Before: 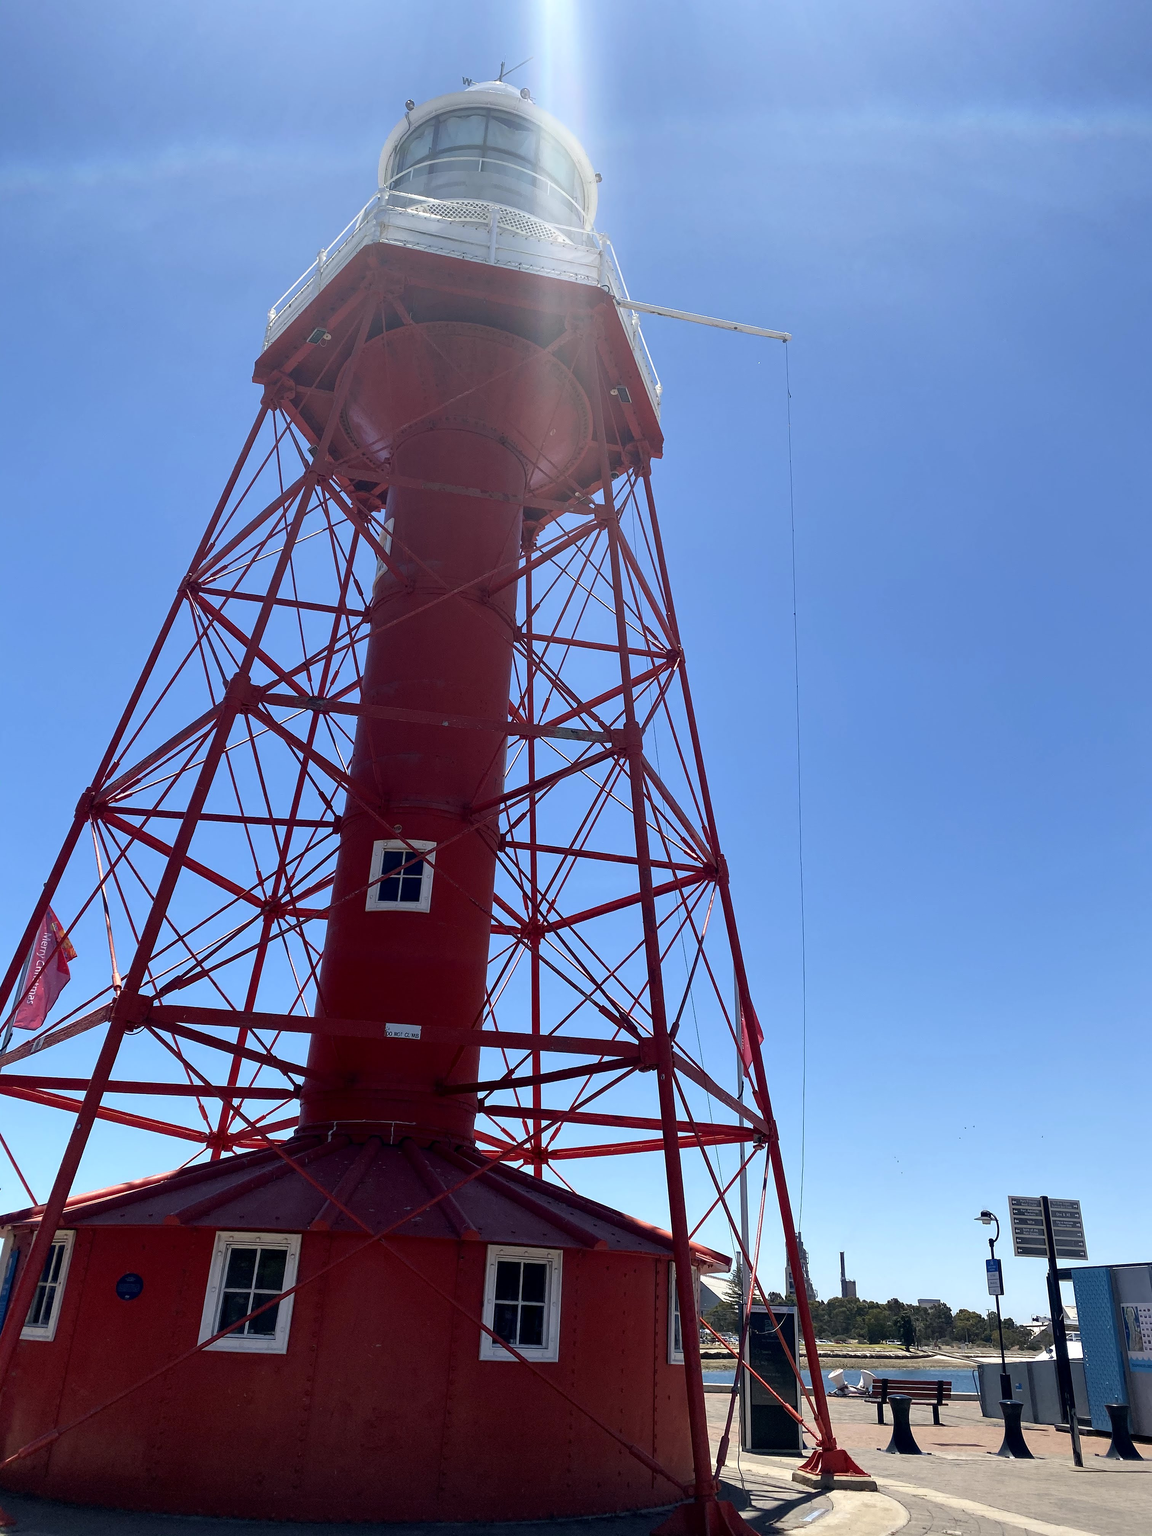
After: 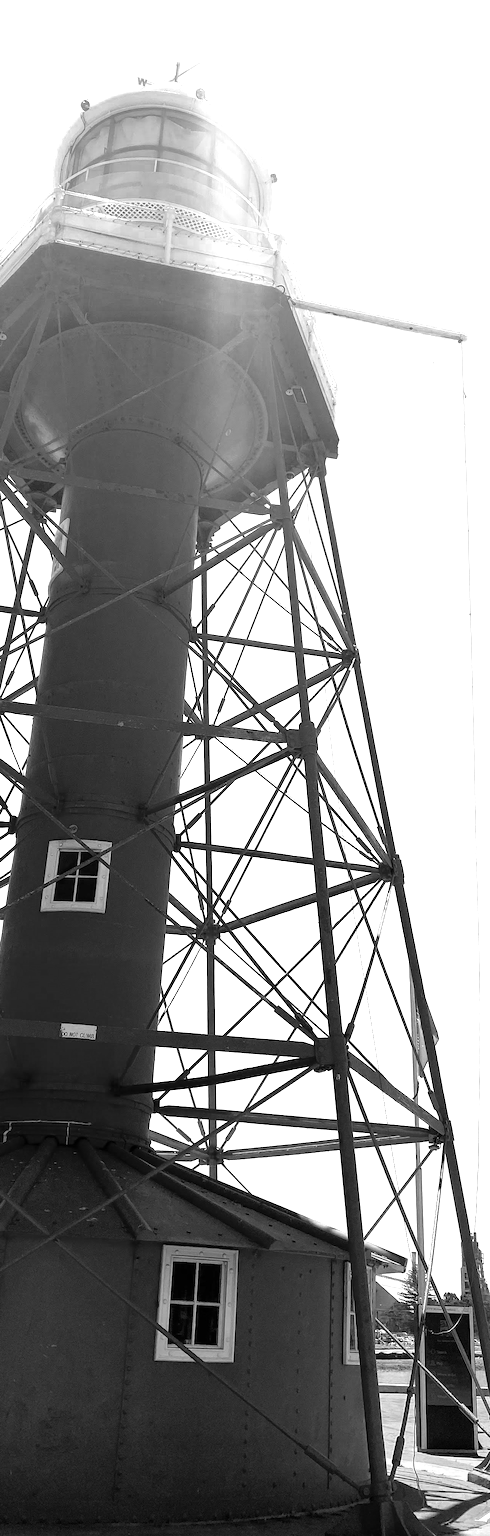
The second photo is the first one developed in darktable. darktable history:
color zones: curves: ch0 [(0, 0.613) (0.01, 0.613) (0.245, 0.448) (0.498, 0.529) (0.642, 0.665) (0.879, 0.777) (0.99, 0.613)]; ch1 [(0, 0) (0.143, 0) (0.286, 0) (0.429, 0) (0.571, 0) (0.714, 0) (0.857, 0)]
tone equalizer: on, module defaults
crop: left 28.241%, right 29.181%
levels: levels [0, 0.435, 0.917]
